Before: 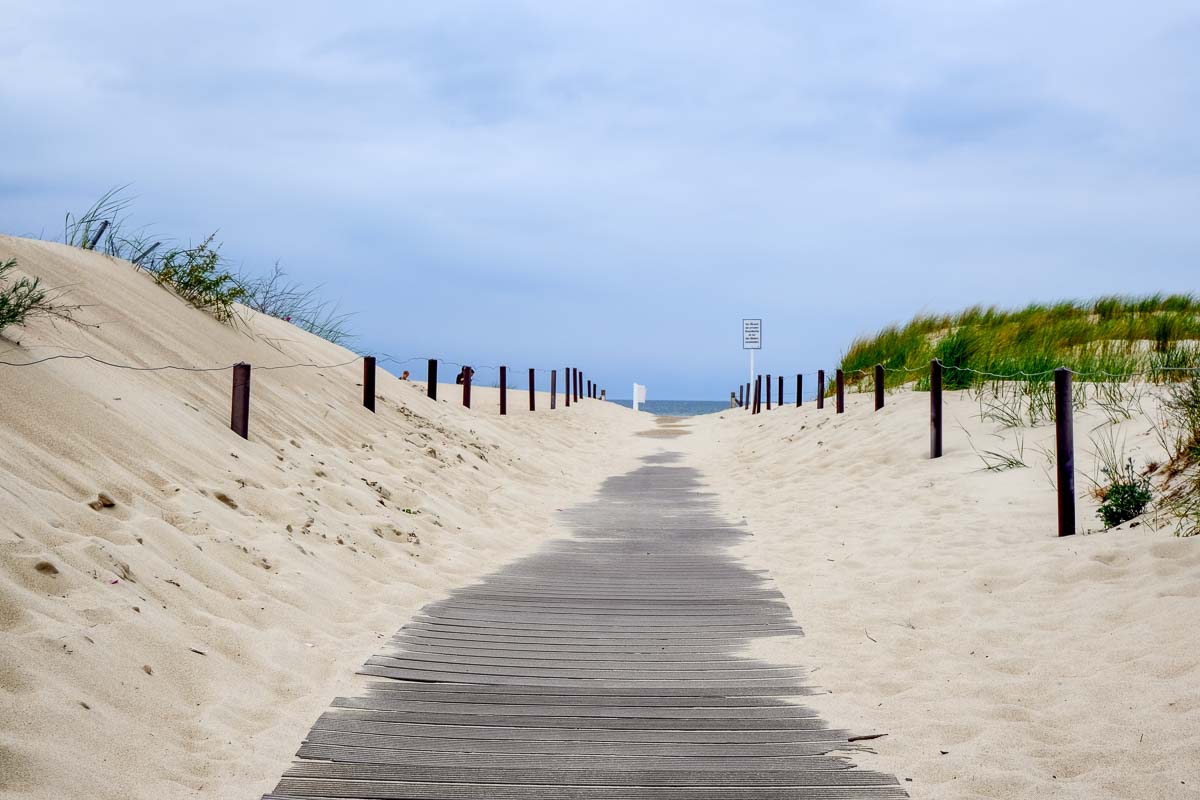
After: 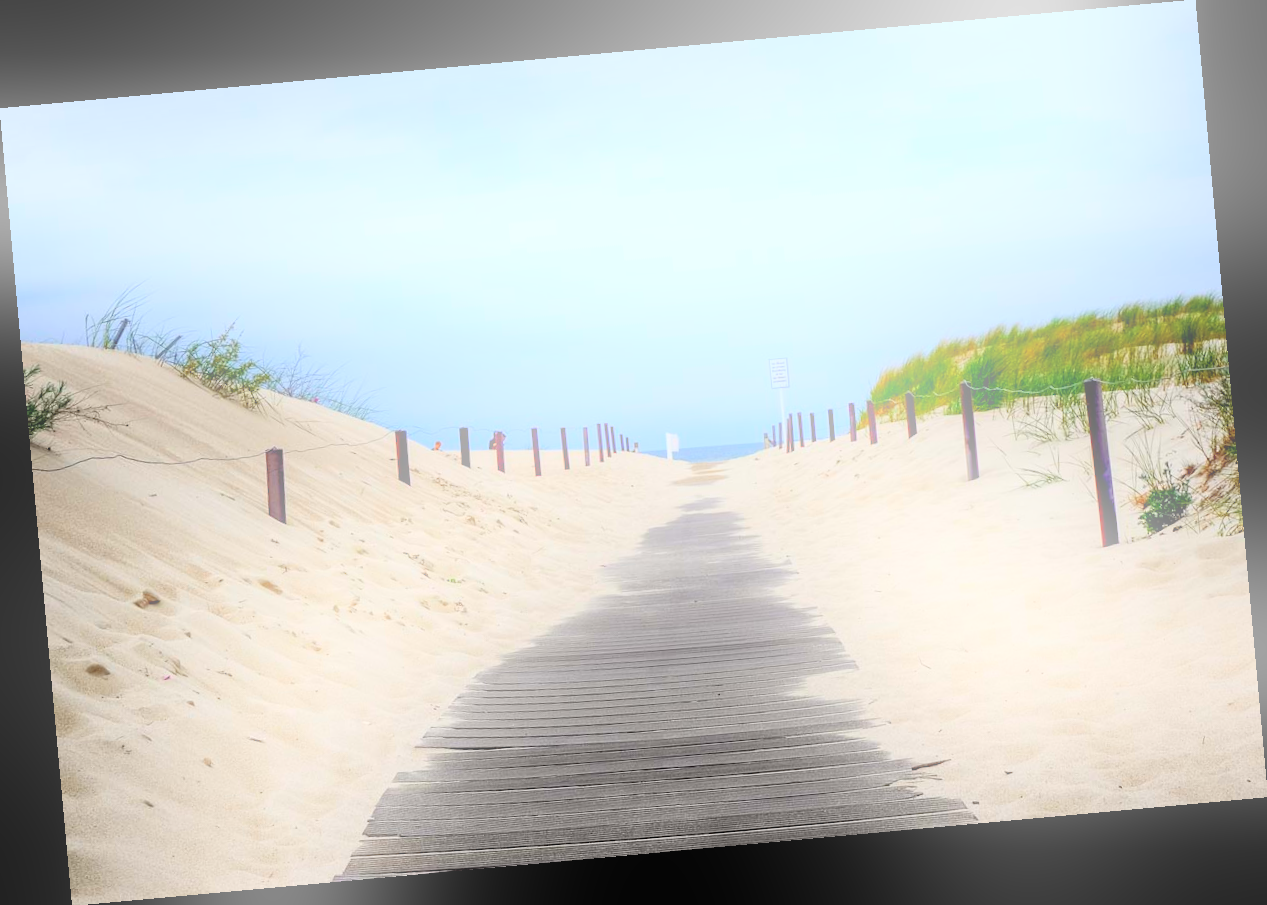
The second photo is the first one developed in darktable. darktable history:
rotate and perspective: rotation -5.2°, automatic cropping off
bloom: on, module defaults
